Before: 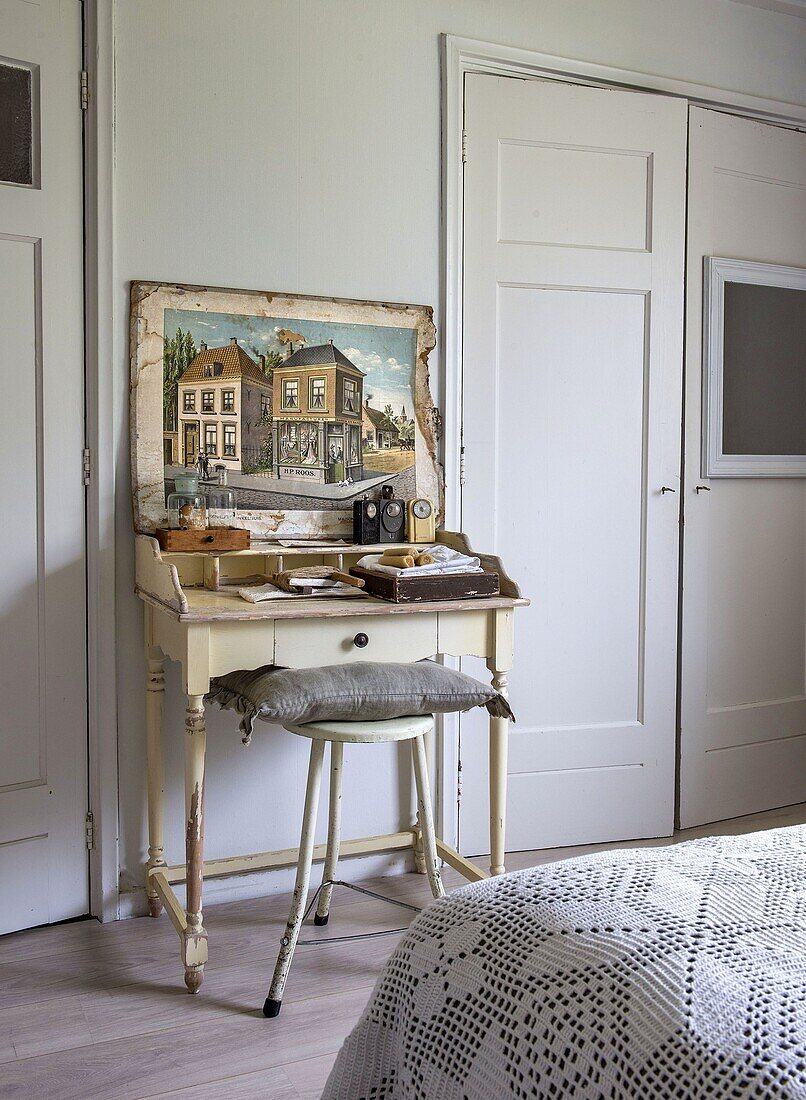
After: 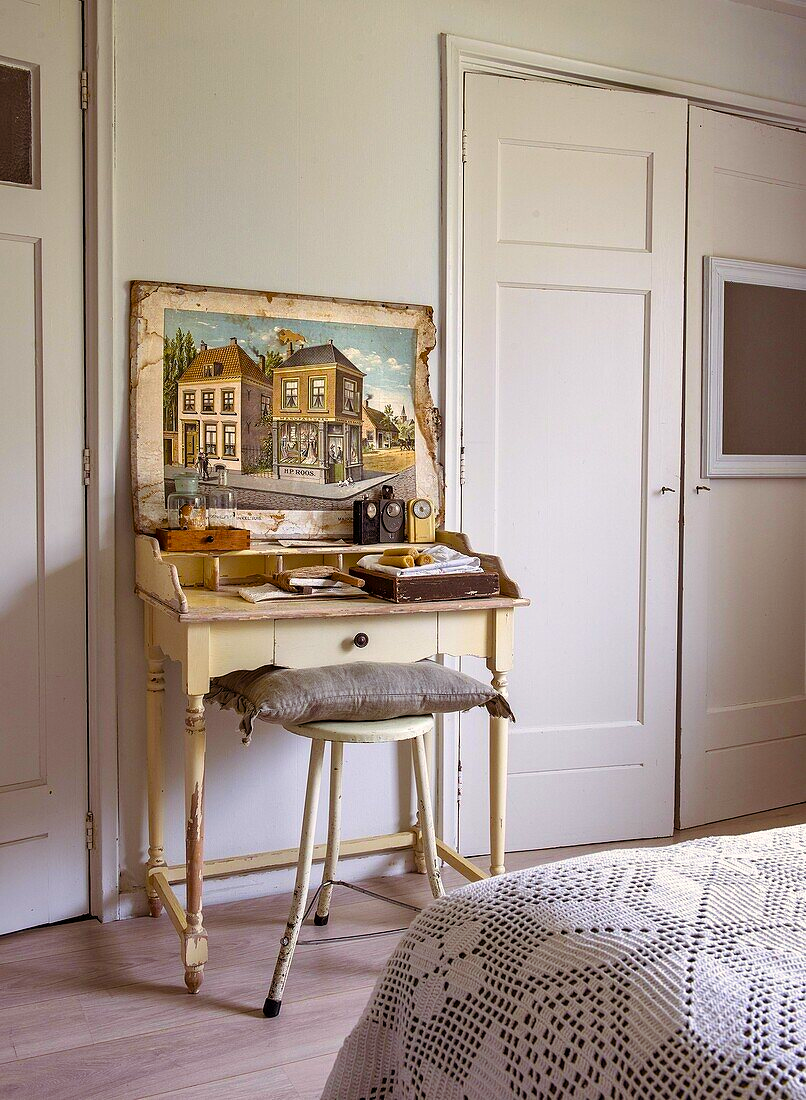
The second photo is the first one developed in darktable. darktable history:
color balance rgb: shadows lift › chroma 9.754%, shadows lift › hue 45.58°, highlights gain › chroma 2.061%, highlights gain › hue 65.89°, linear chroma grading › global chroma 15.288%, perceptual saturation grading › global saturation 19.907%
shadows and highlights: shadows 13.27, white point adjustment 1.32, highlights -2.02, soften with gaussian
